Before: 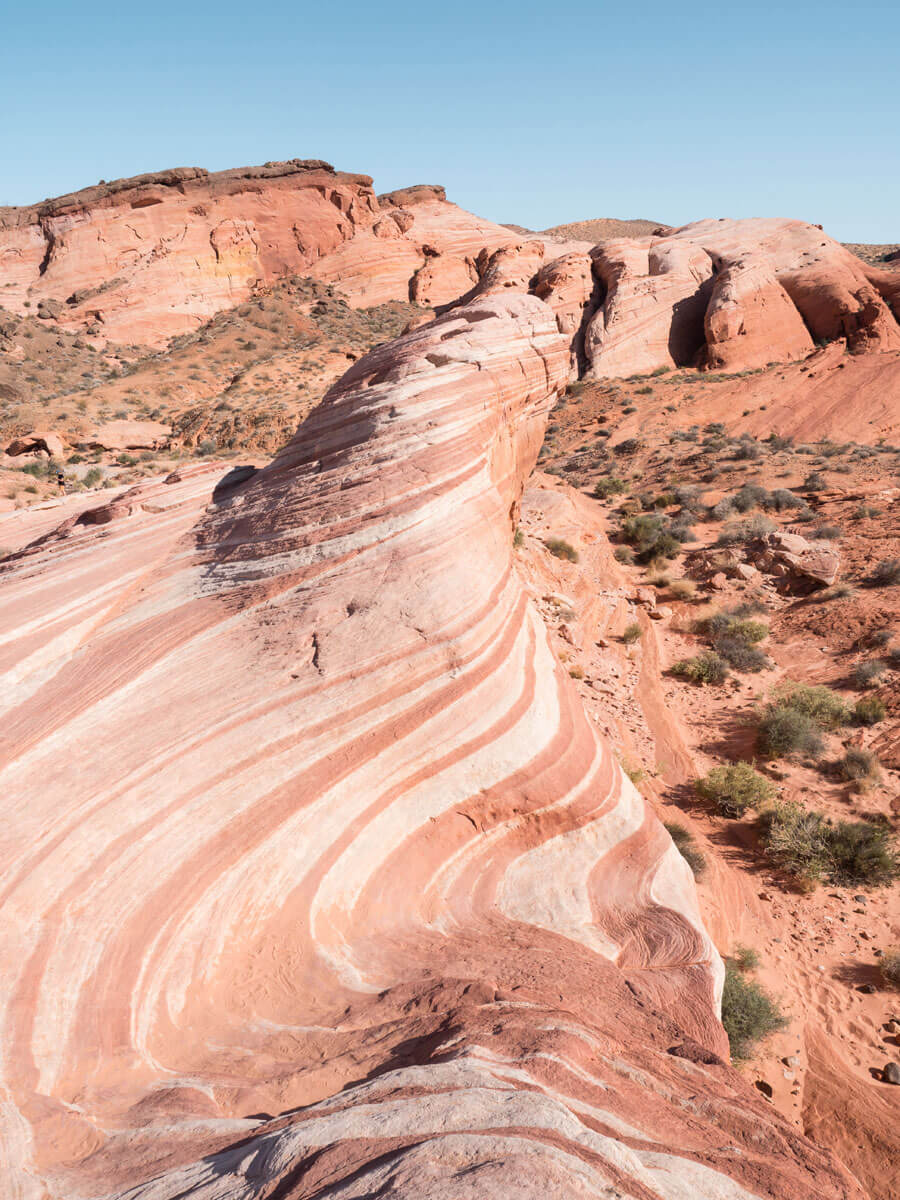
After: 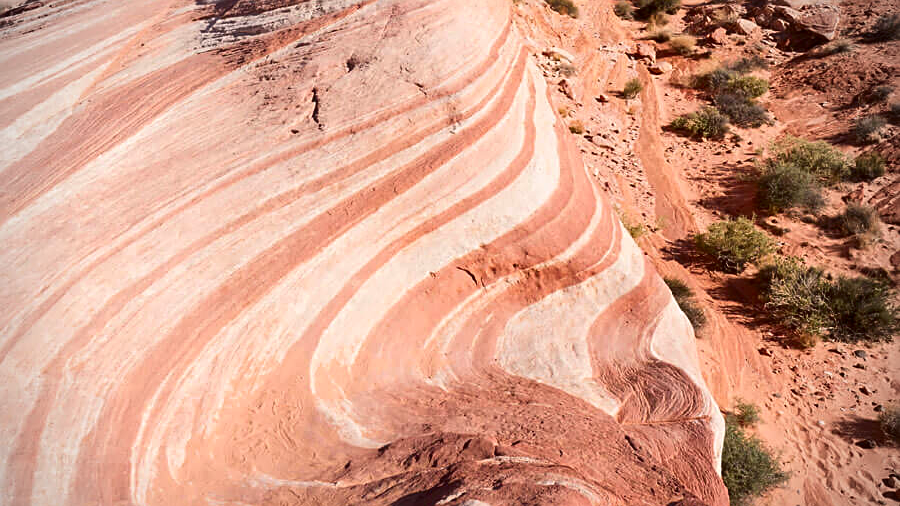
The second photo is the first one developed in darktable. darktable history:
sharpen: on, module defaults
contrast brightness saturation: contrast 0.124, brightness -0.122, saturation 0.195
vignetting: on, module defaults
crop: top 45.478%, bottom 12.29%
